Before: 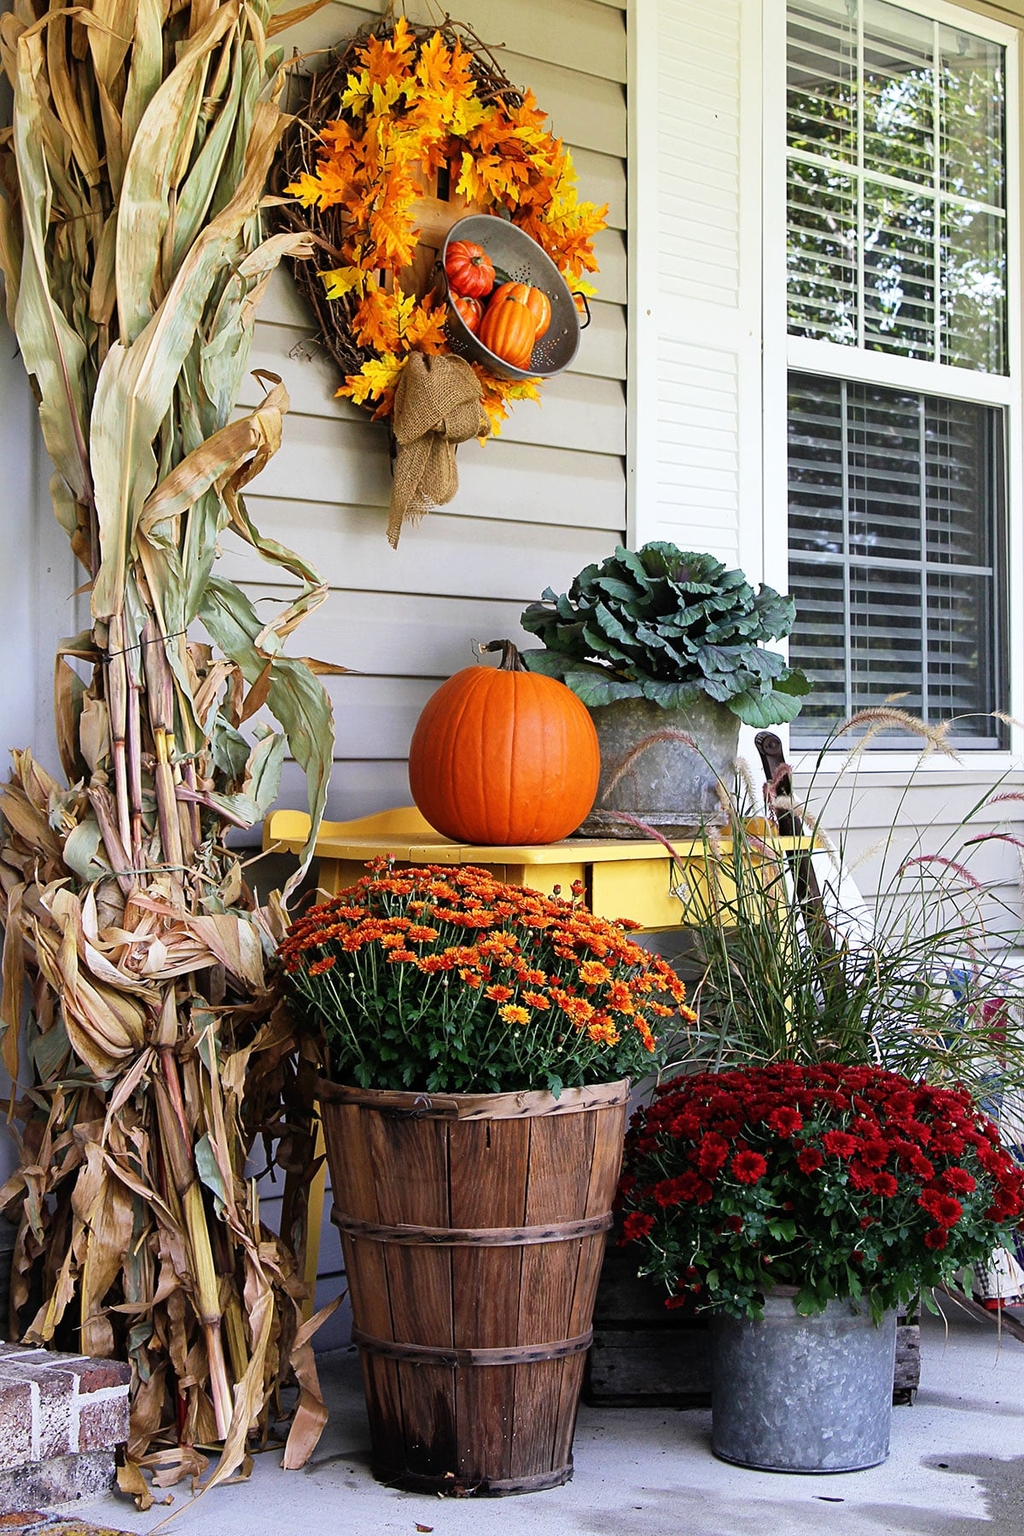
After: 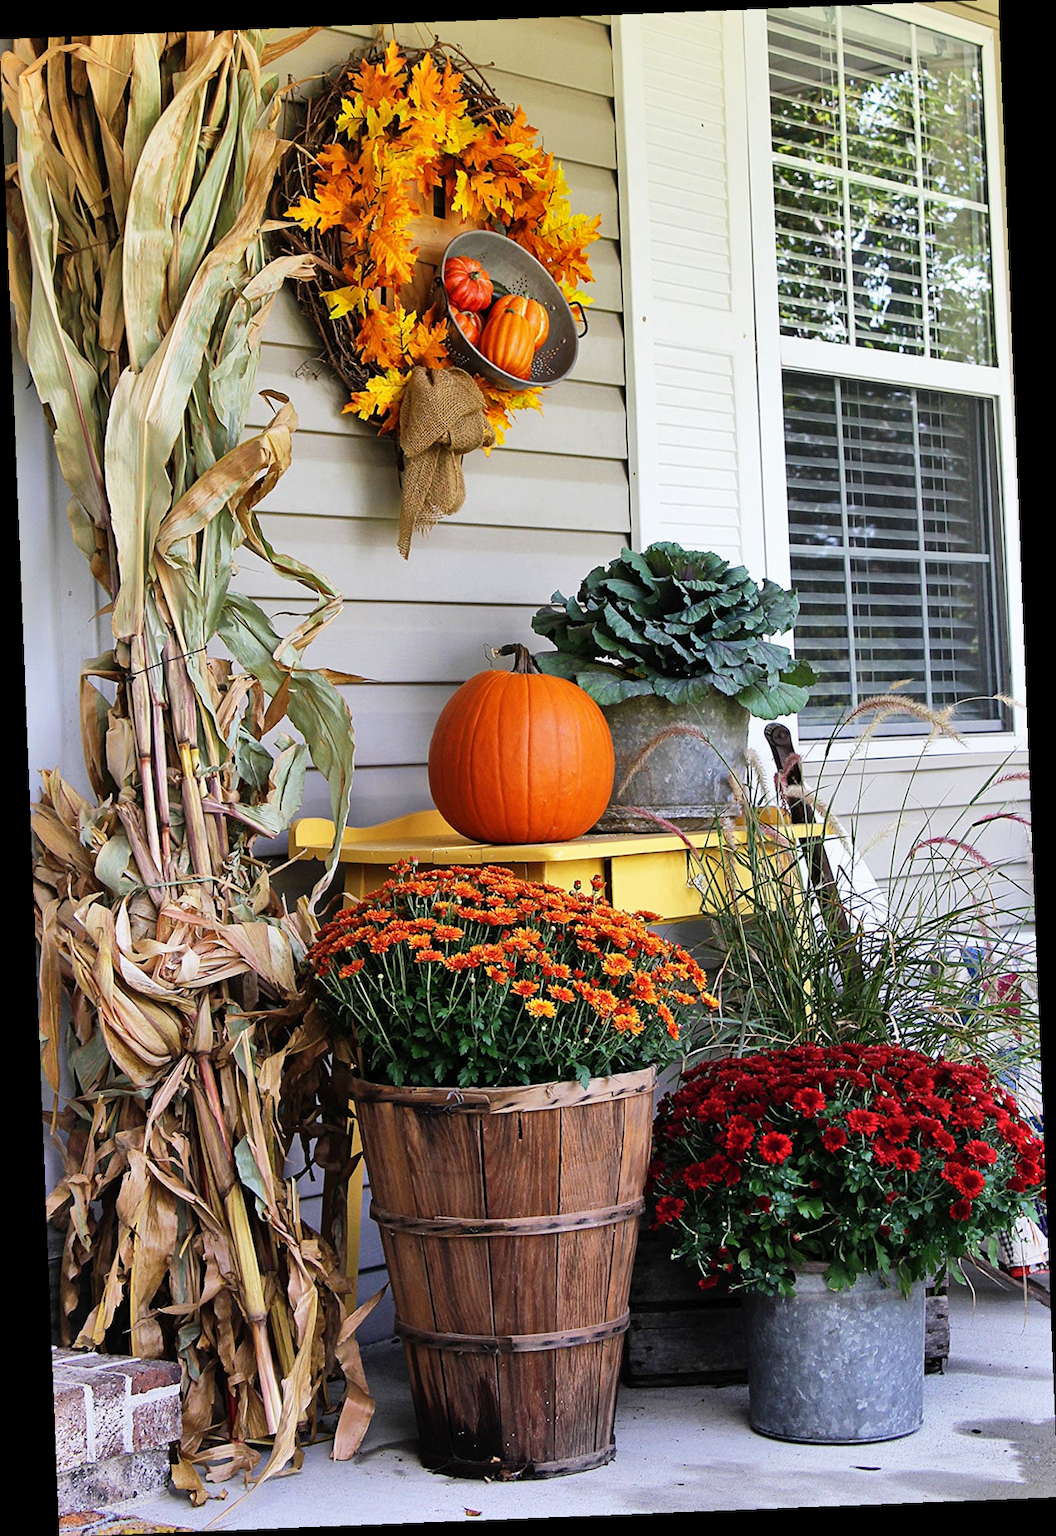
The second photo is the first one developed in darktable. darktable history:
exposure: exposure -0.021 EV, compensate highlight preservation false
shadows and highlights: low approximation 0.01, soften with gaussian
rotate and perspective: rotation -2.29°, automatic cropping off
